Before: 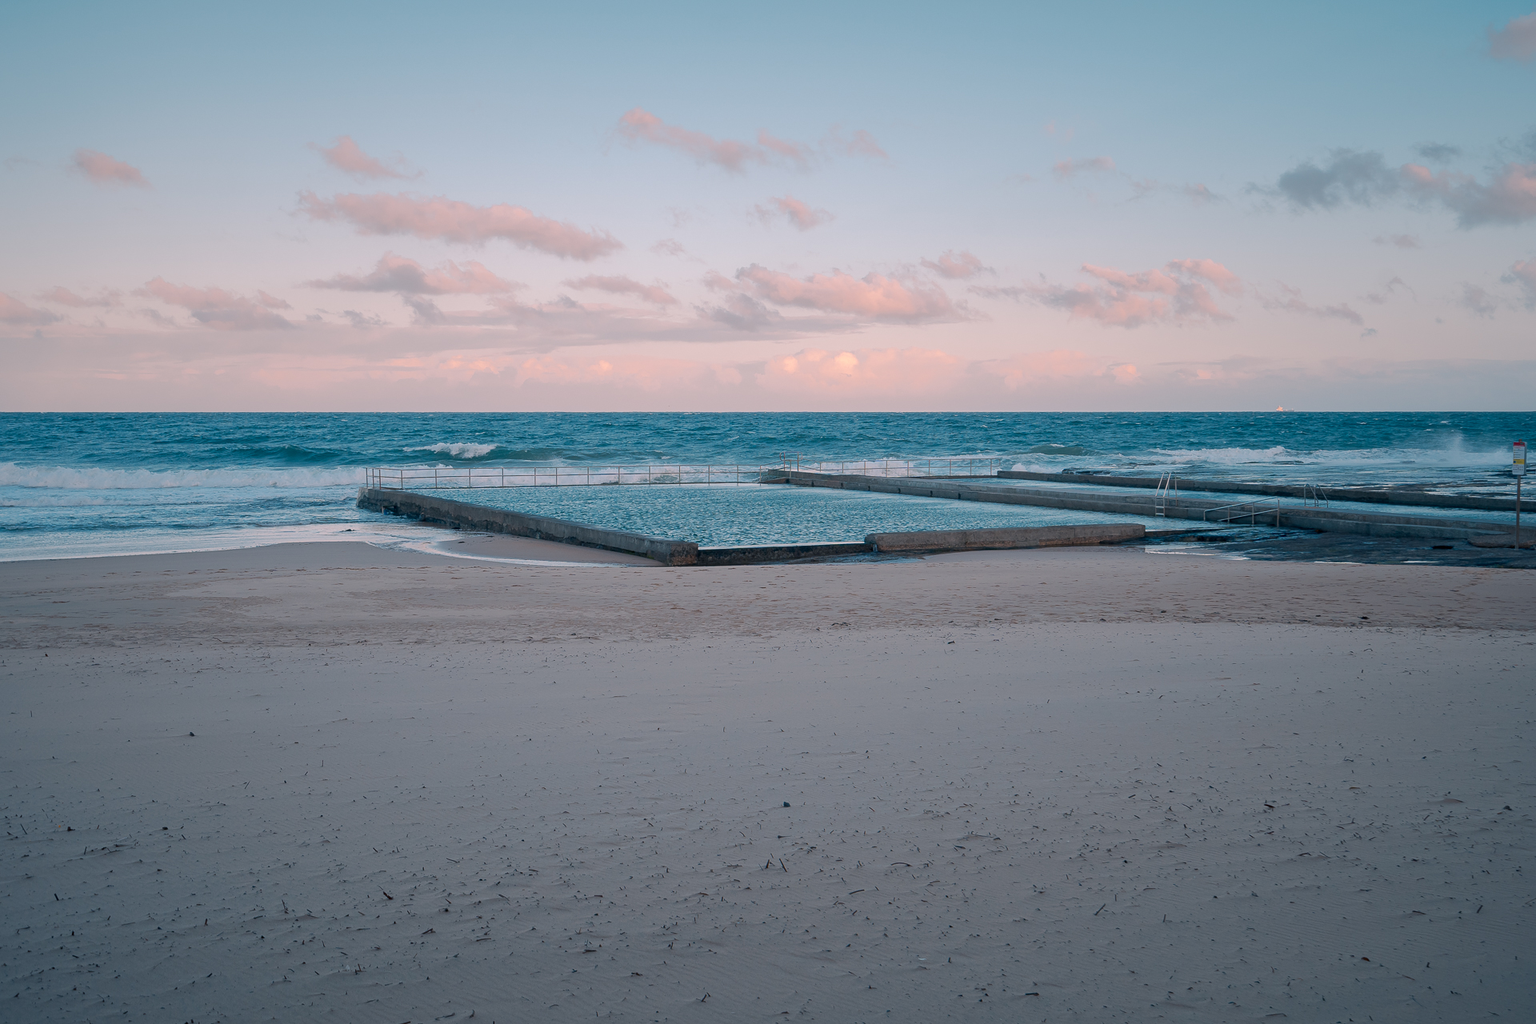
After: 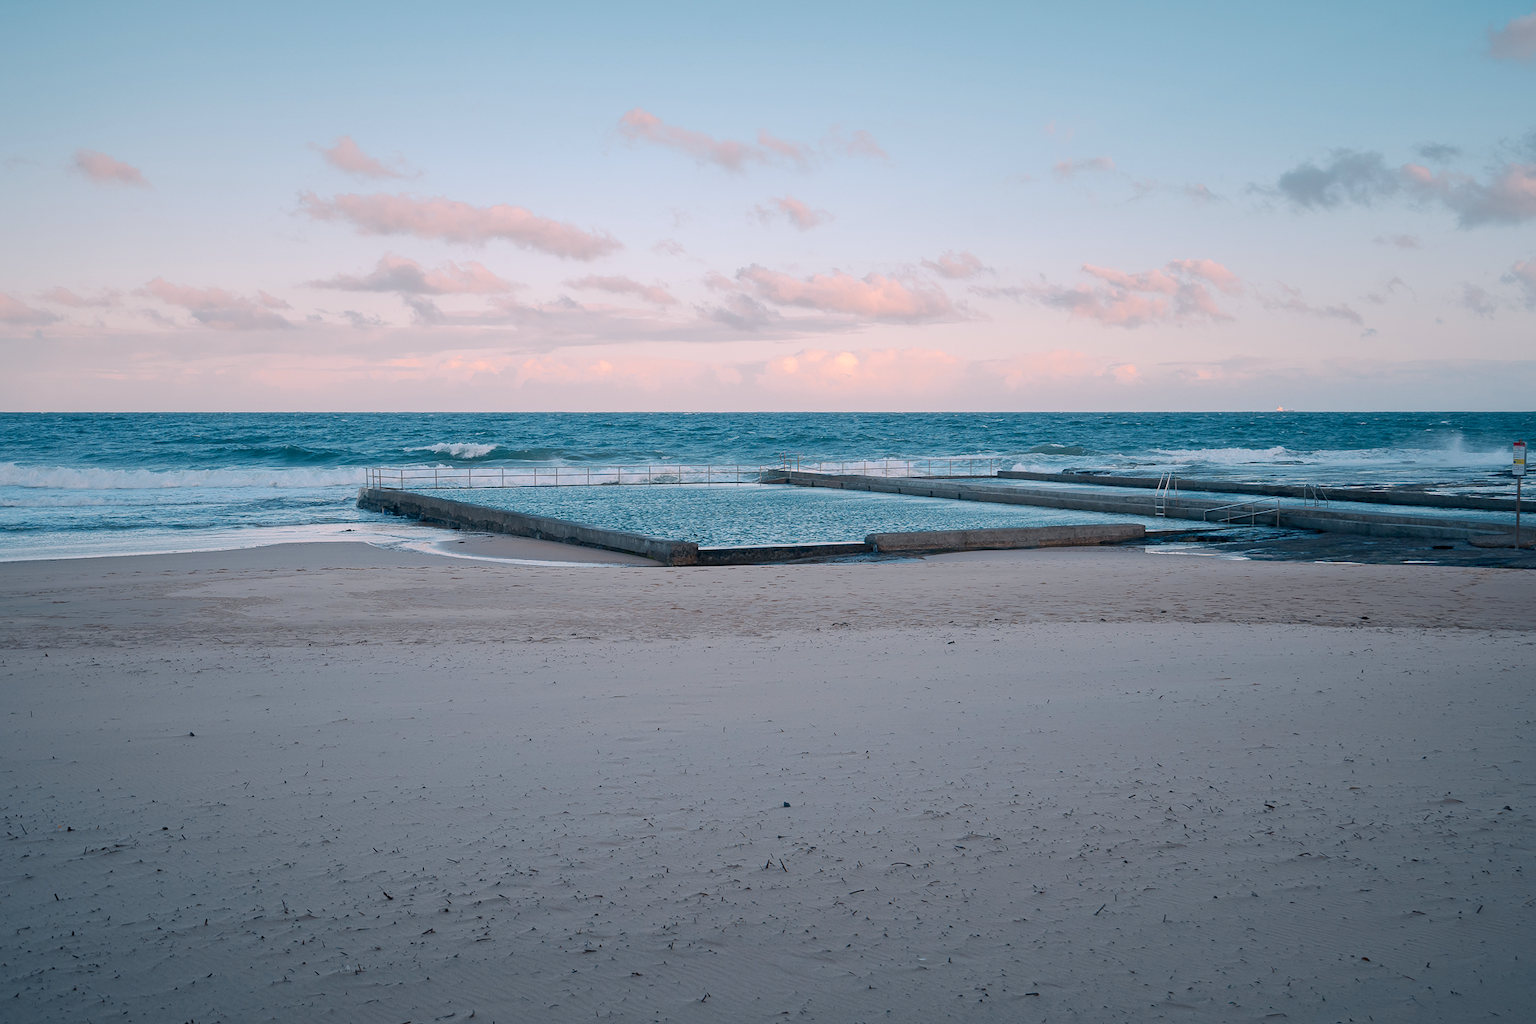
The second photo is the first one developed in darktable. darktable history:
white balance: red 0.982, blue 1.018
contrast brightness saturation: contrast 0.15, brightness 0.05
